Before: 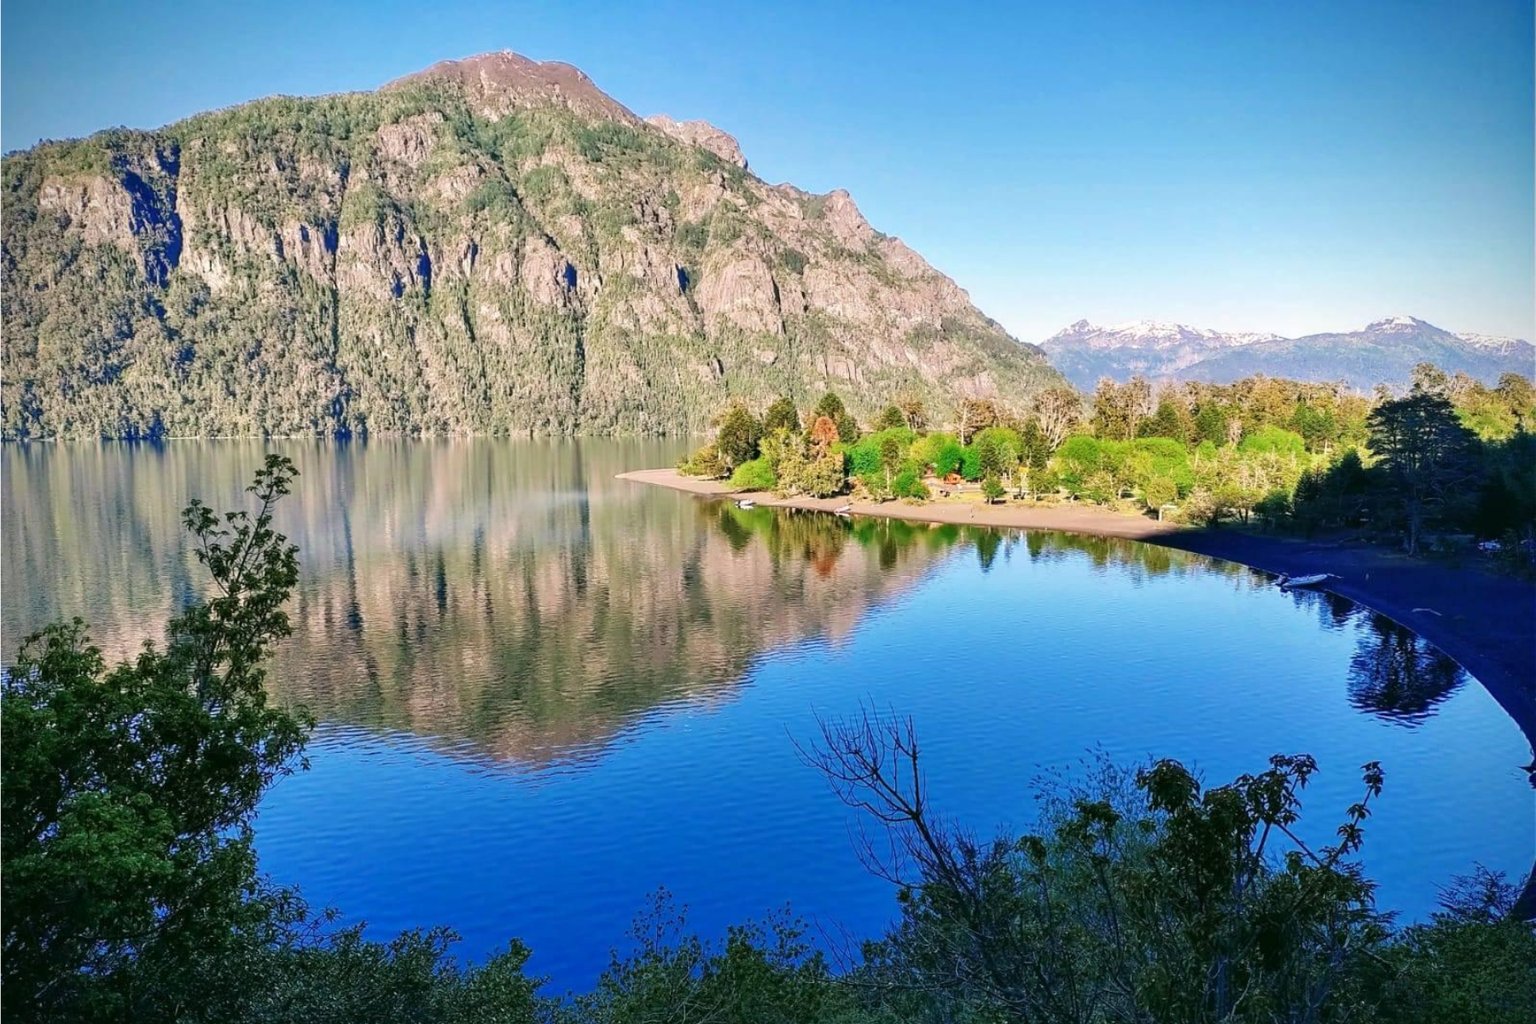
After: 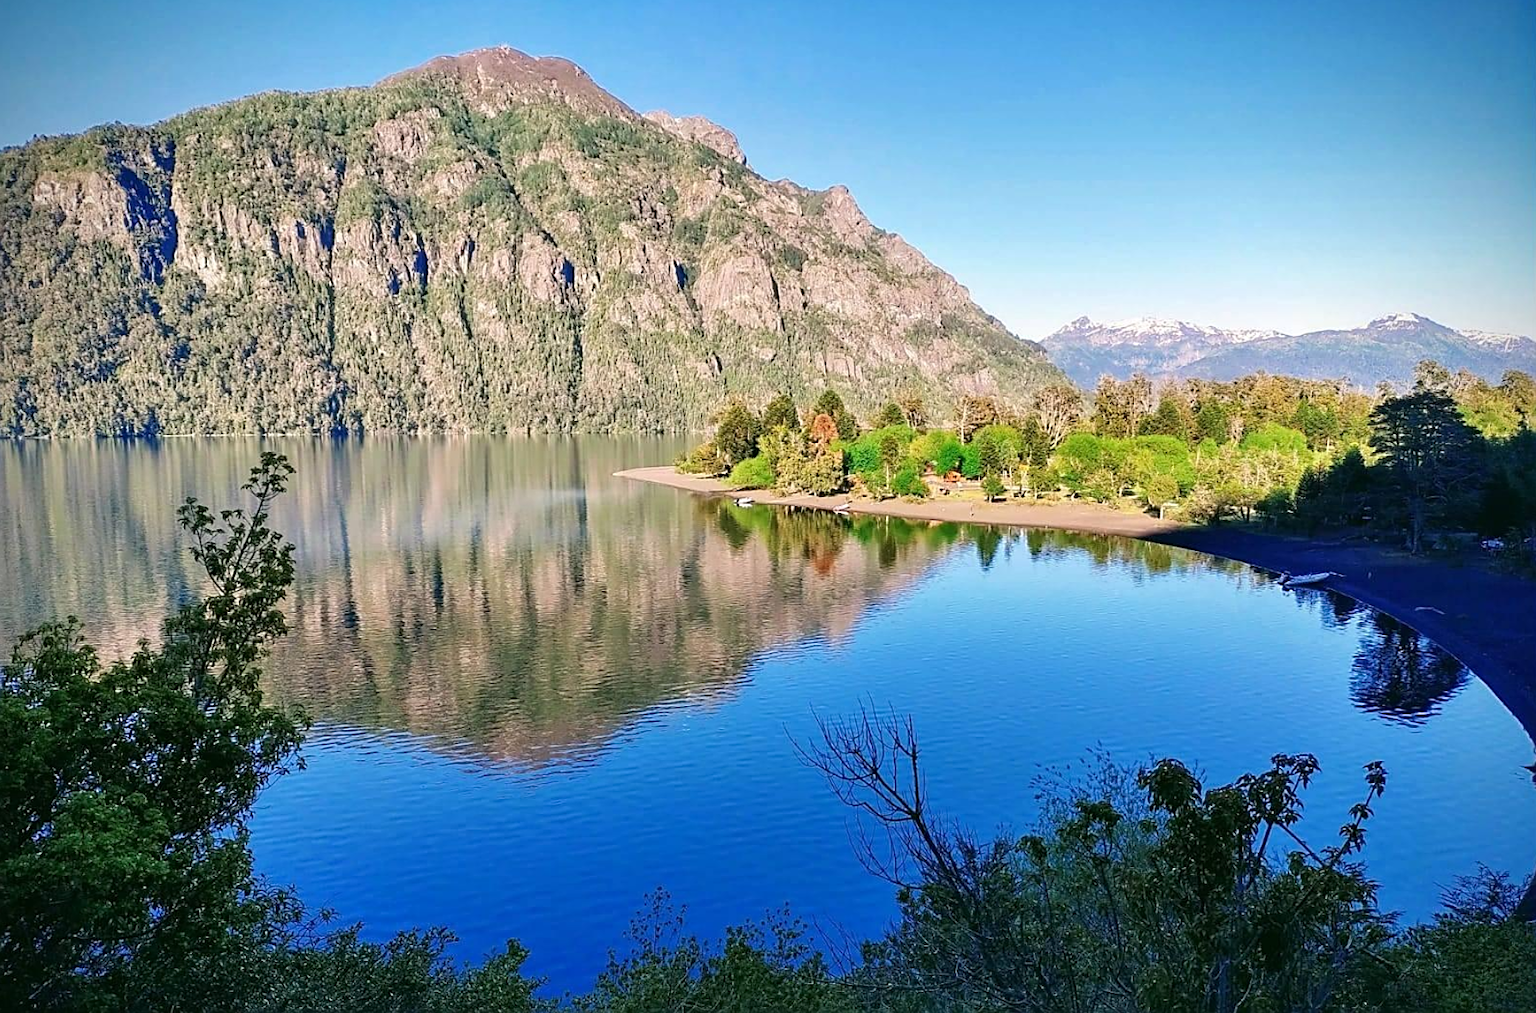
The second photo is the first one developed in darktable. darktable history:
crop: left 0.428%, top 0.58%, right 0.169%, bottom 0.962%
sharpen: on, module defaults
